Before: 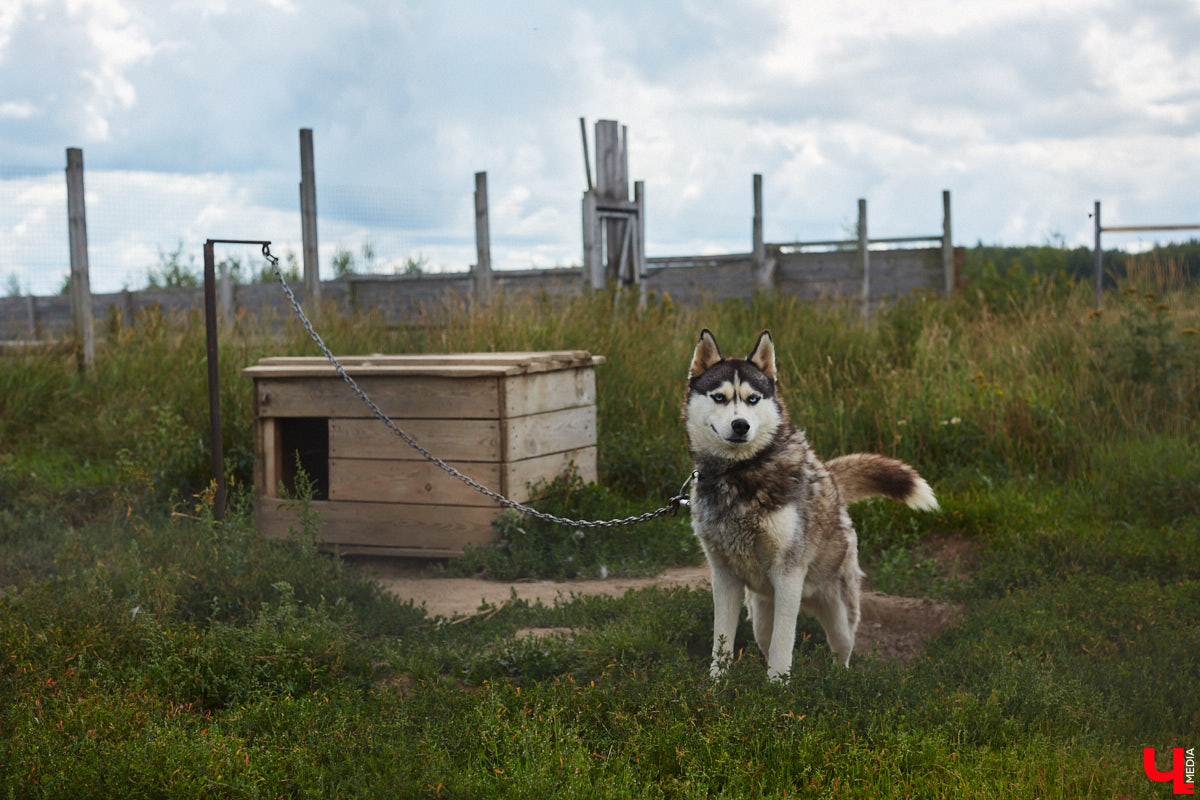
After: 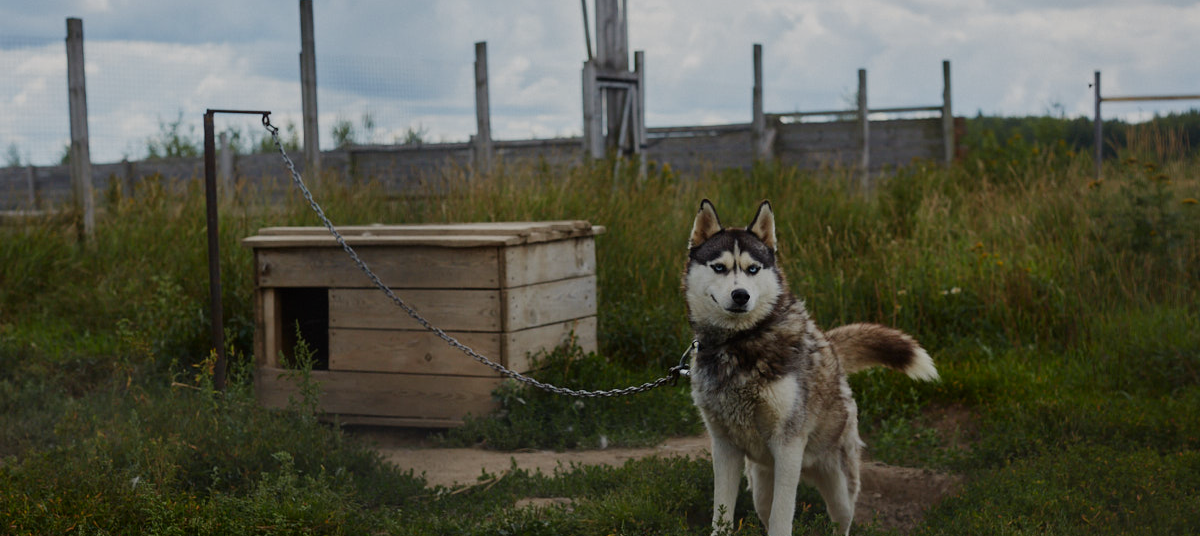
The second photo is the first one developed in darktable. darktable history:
crop: top 16.262%, bottom 16.723%
exposure: black level correction 0, exposure -0.729 EV, compensate highlight preservation false
